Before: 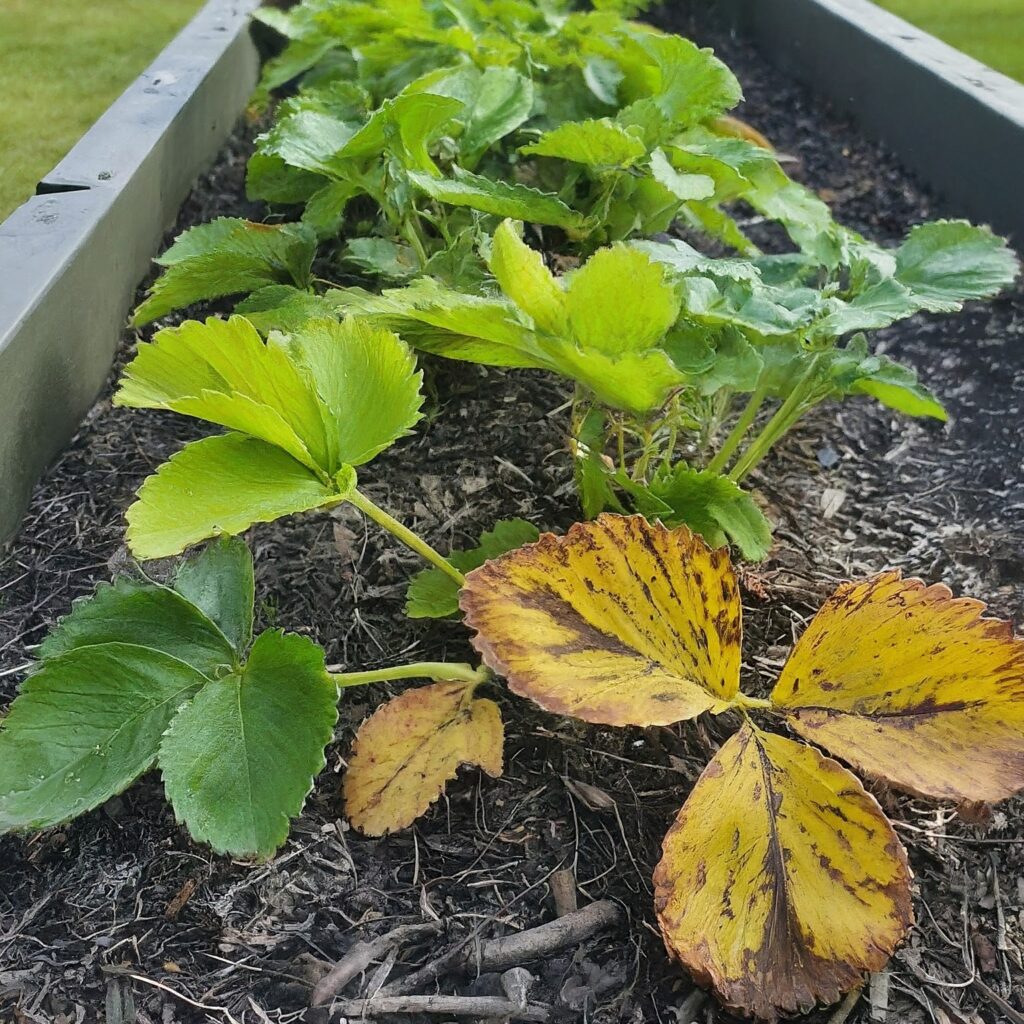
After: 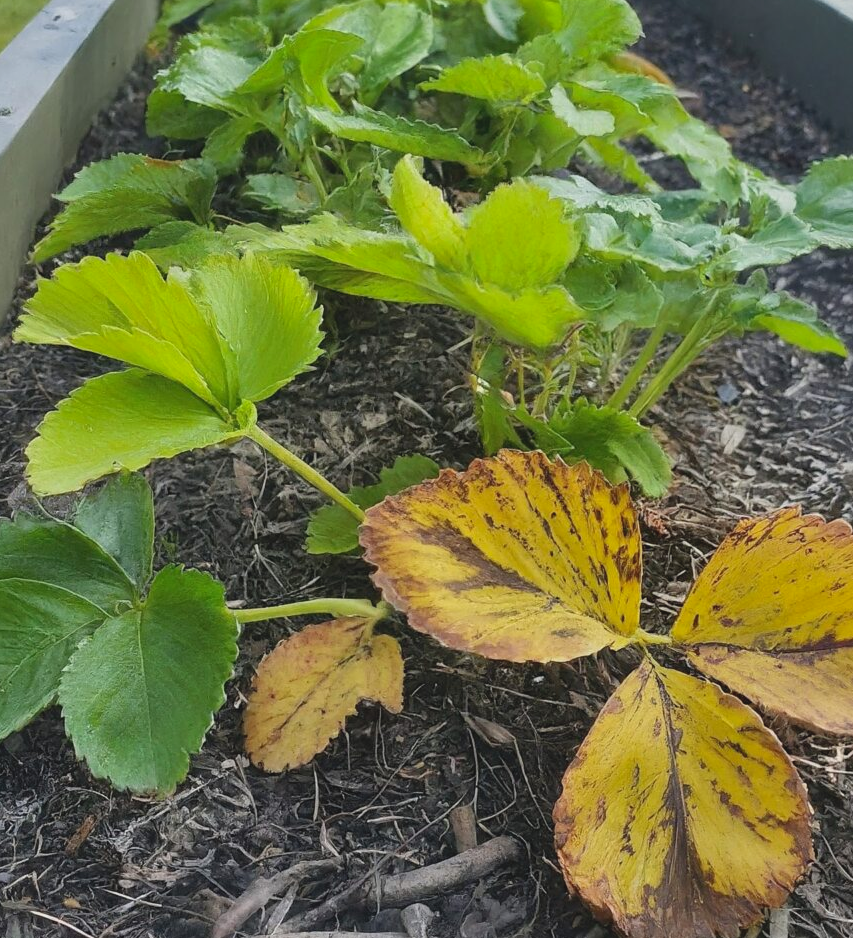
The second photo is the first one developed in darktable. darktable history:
contrast brightness saturation: contrast -0.105
shadows and highlights: radius 125.1, shadows 21.24, highlights -22.64, low approximation 0.01
crop: left 9.797%, top 6.265%, right 6.884%, bottom 2.116%
